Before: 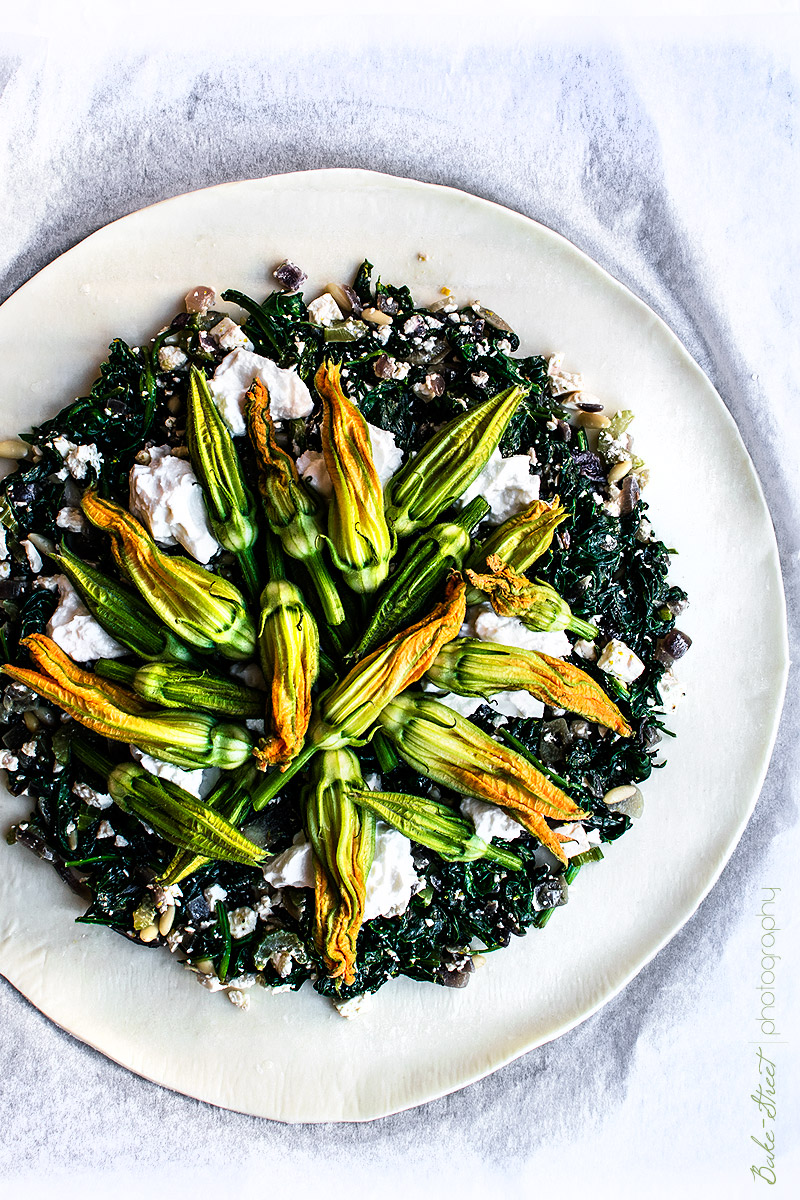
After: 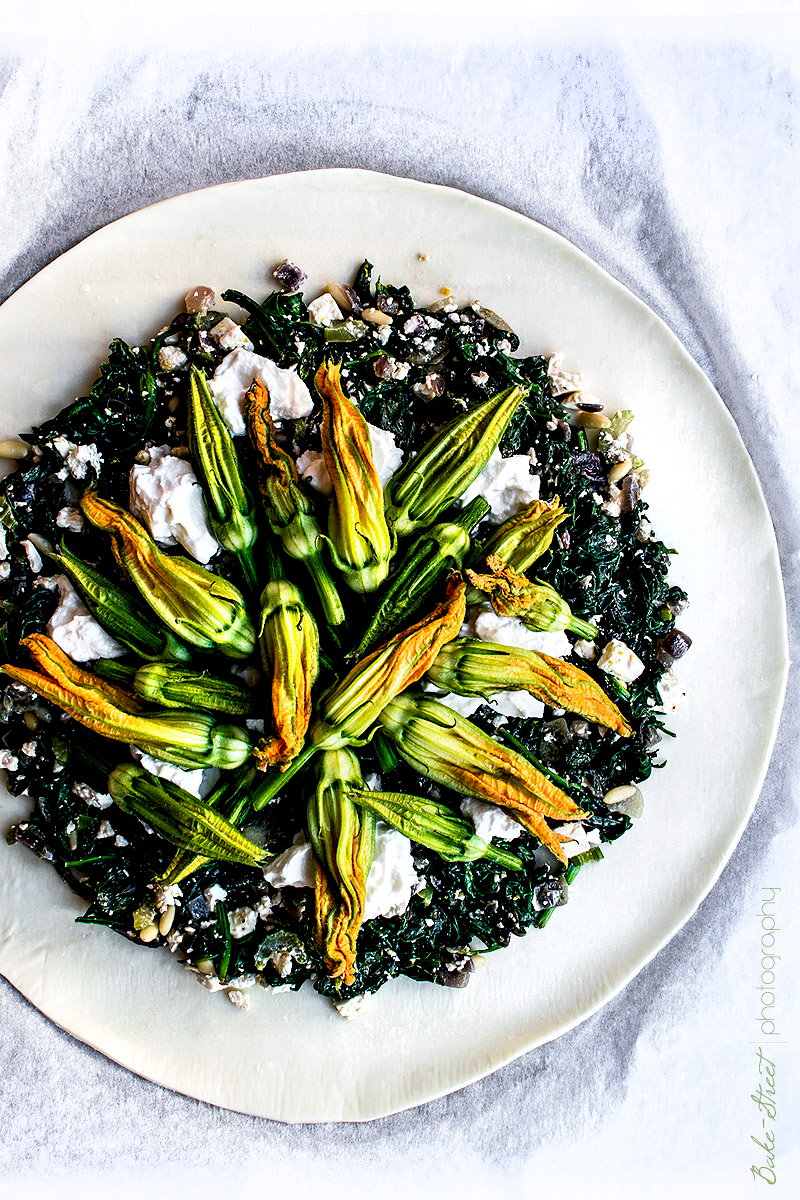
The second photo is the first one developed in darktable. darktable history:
exposure: black level correction 0.01, exposure 0.008 EV, compensate highlight preservation false
